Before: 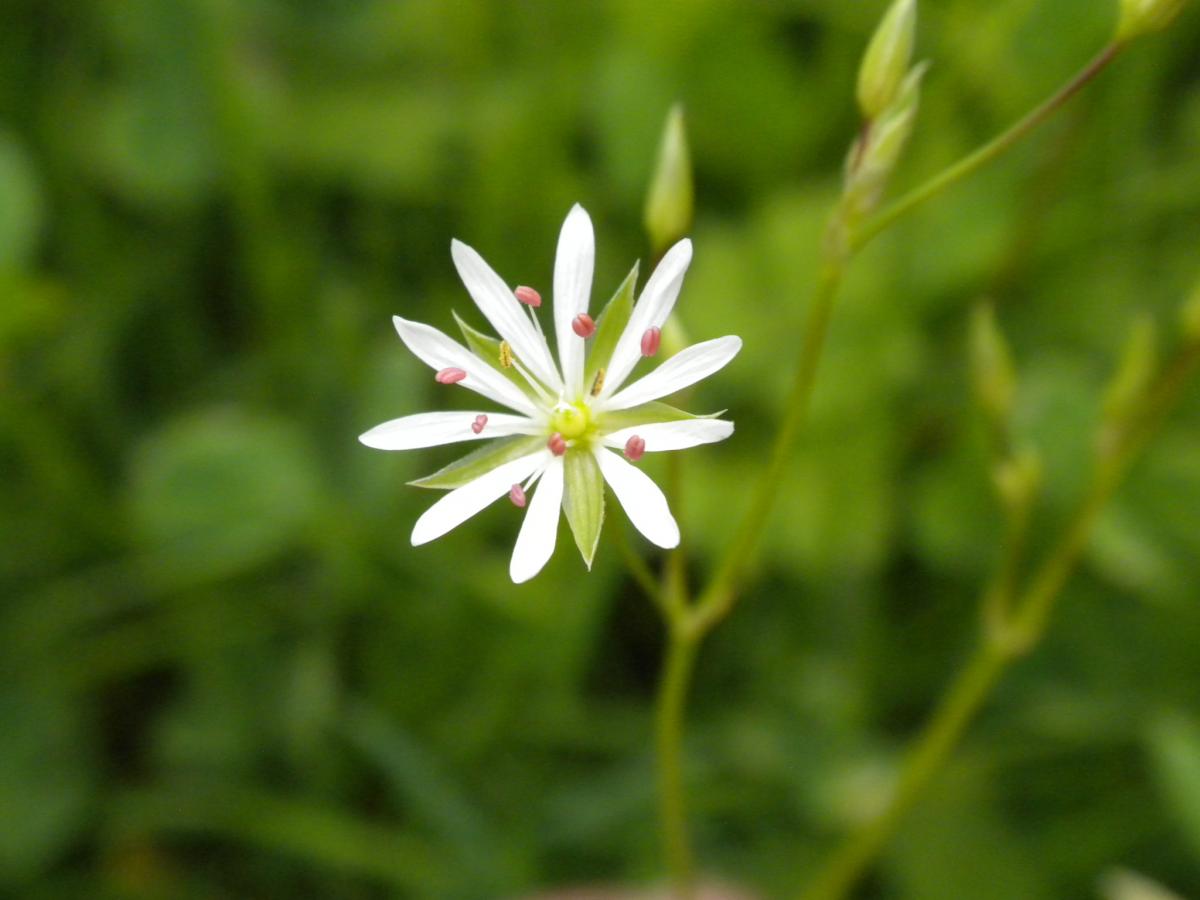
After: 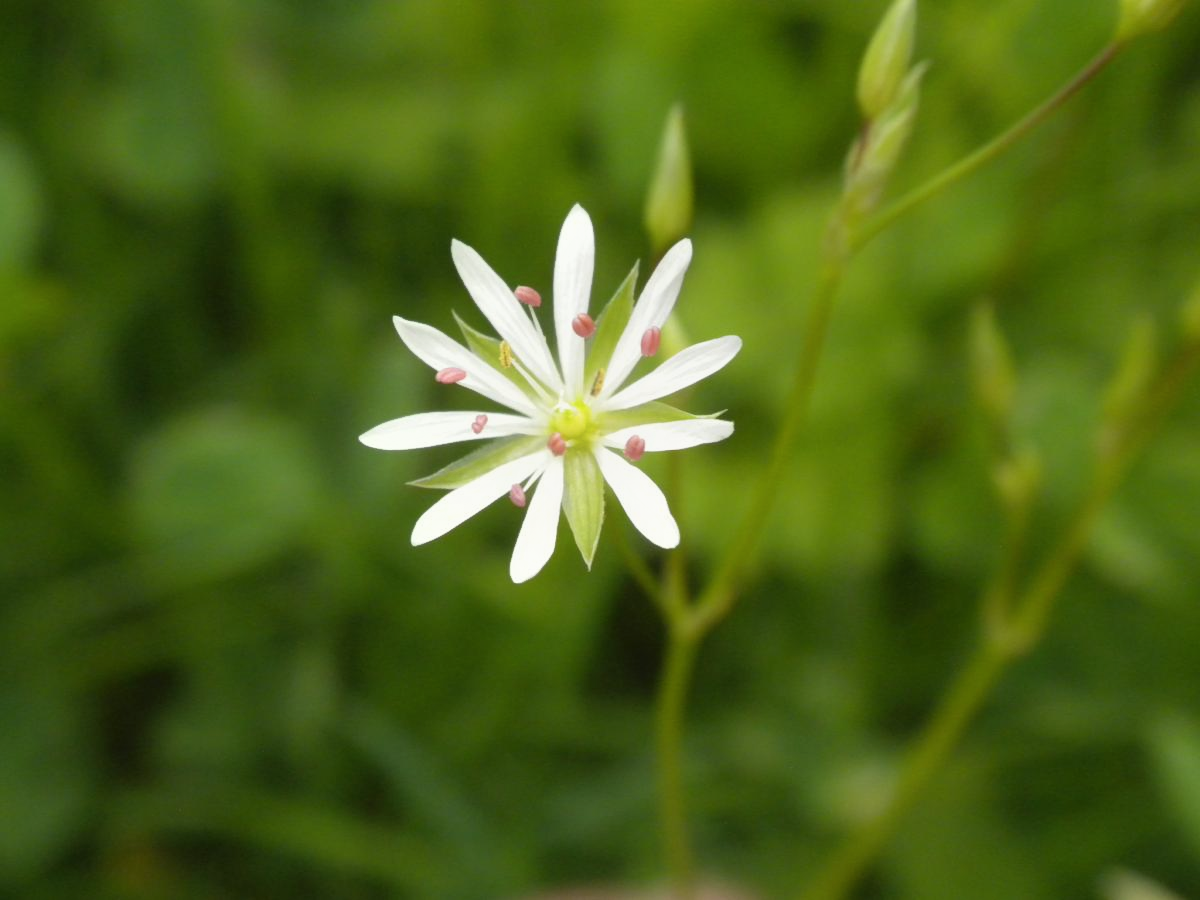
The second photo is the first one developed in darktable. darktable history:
contrast equalizer: octaves 7, y [[0.528, 0.548, 0.563, 0.562, 0.546, 0.526], [0.55 ×6], [0 ×6], [0 ×6], [0 ×6]], mix -0.984
